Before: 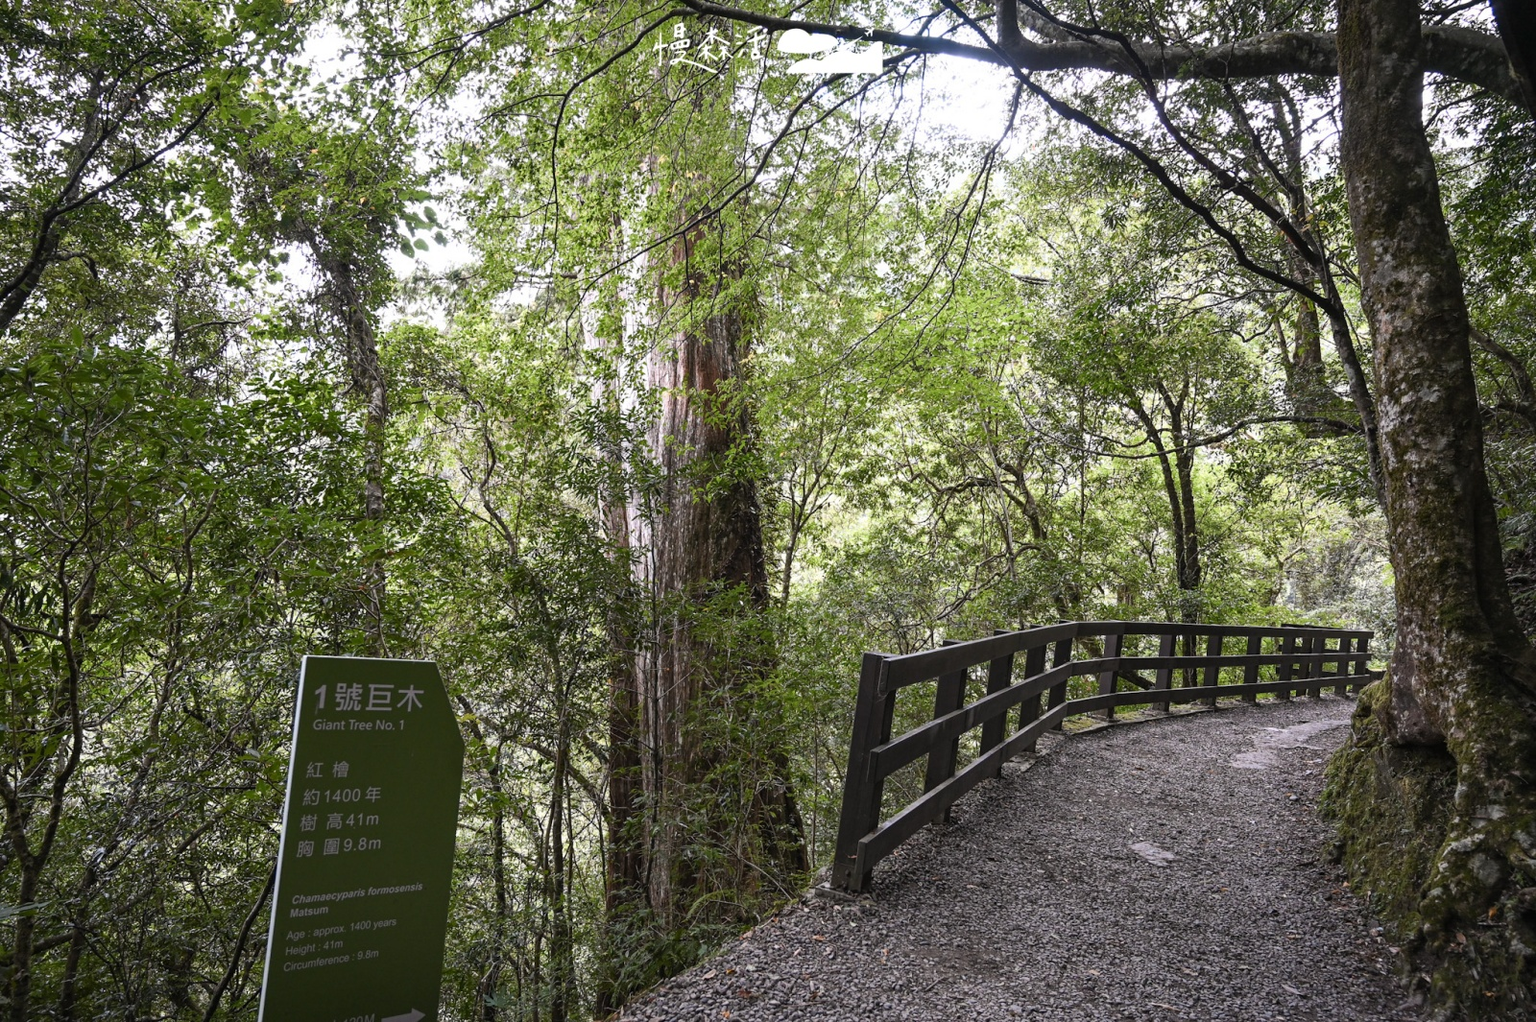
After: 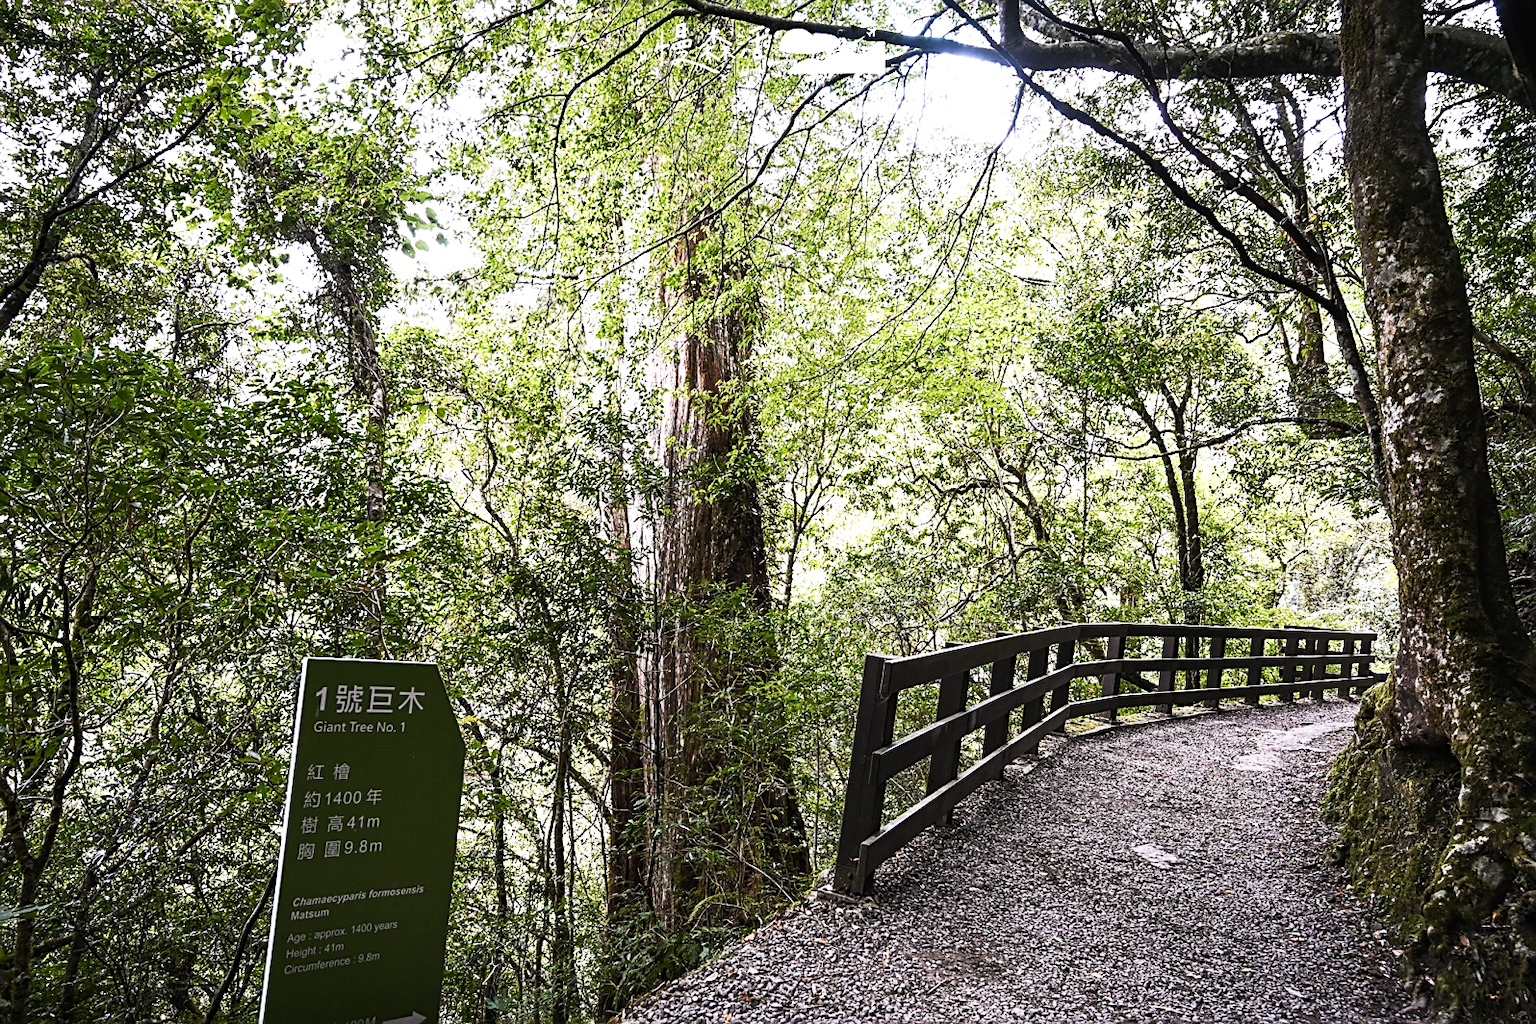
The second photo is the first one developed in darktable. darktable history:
tone equalizer: -8 EV -0.779 EV, -7 EV -0.666 EV, -6 EV -0.612 EV, -5 EV -0.408 EV, -3 EV 0.392 EV, -2 EV 0.6 EV, -1 EV 0.691 EV, +0 EV 0.751 EV, edges refinement/feathering 500, mask exposure compensation -1.57 EV, preserve details no
exposure: compensate highlight preservation false
tone curve: curves: ch0 [(0, 0) (0.055, 0.057) (0.258, 0.307) (0.434, 0.543) (0.517, 0.657) (0.745, 0.874) (1, 1)]; ch1 [(0, 0) (0.346, 0.307) (0.418, 0.383) (0.46, 0.439) (0.482, 0.493) (0.502, 0.497) (0.517, 0.506) (0.55, 0.561) (0.588, 0.61) (0.646, 0.688) (1, 1)]; ch2 [(0, 0) (0.346, 0.34) (0.431, 0.45) (0.485, 0.499) (0.5, 0.503) (0.527, 0.508) (0.545, 0.562) (0.679, 0.706) (1, 1)], preserve colors none
velvia: strength 21.46%
sharpen: on, module defaults
